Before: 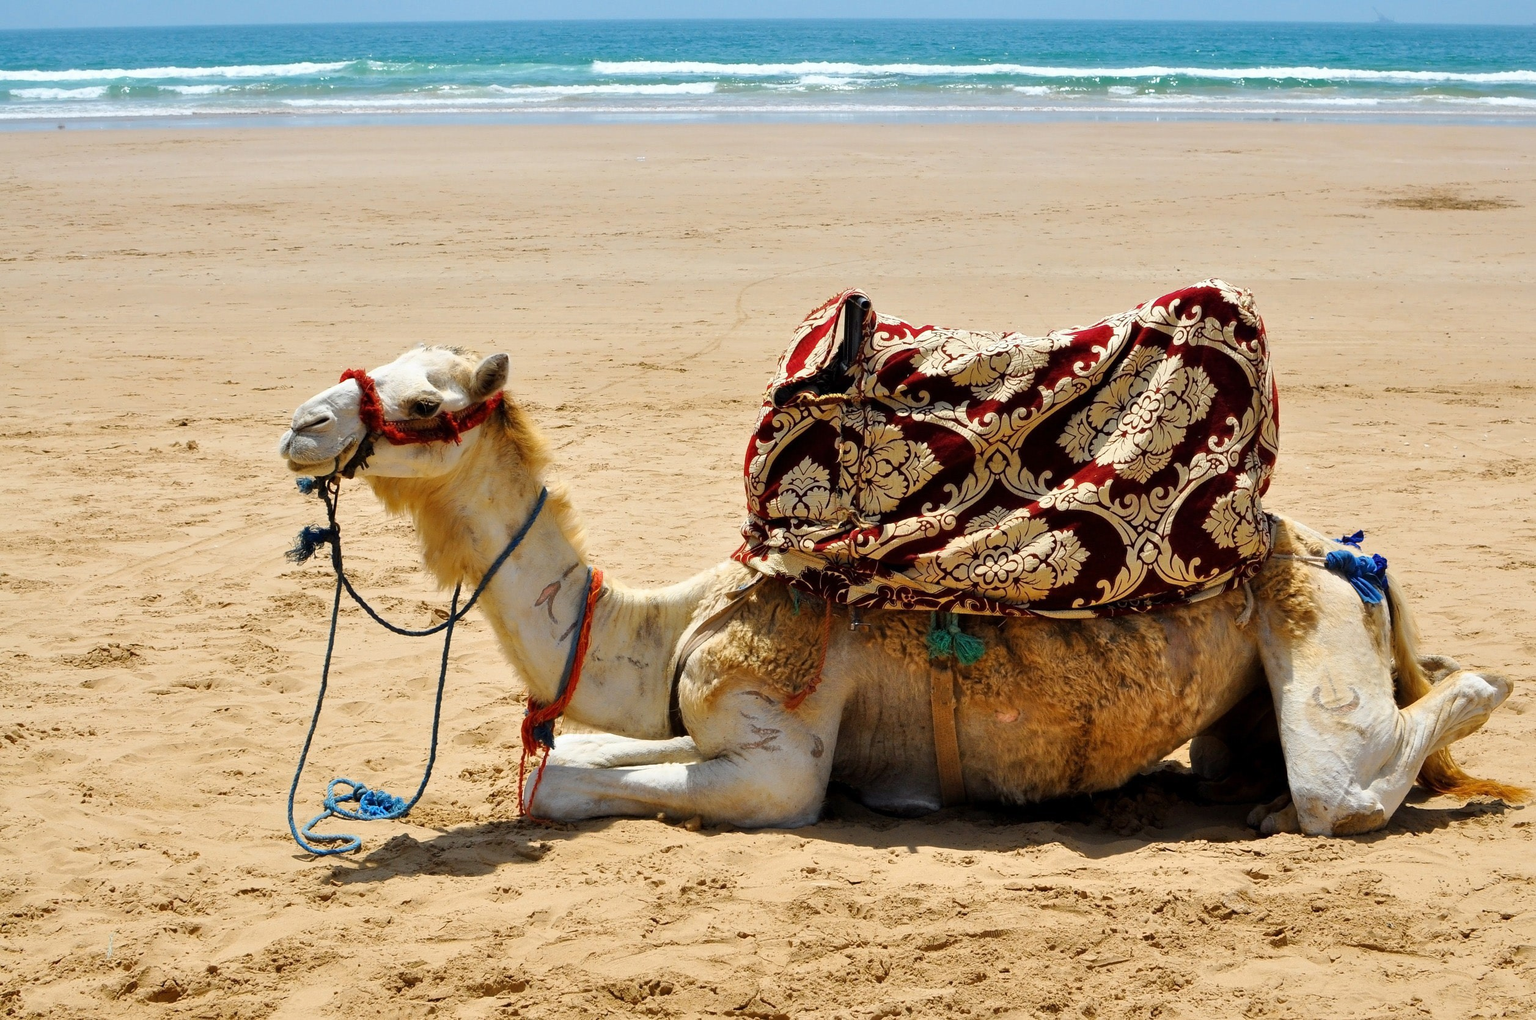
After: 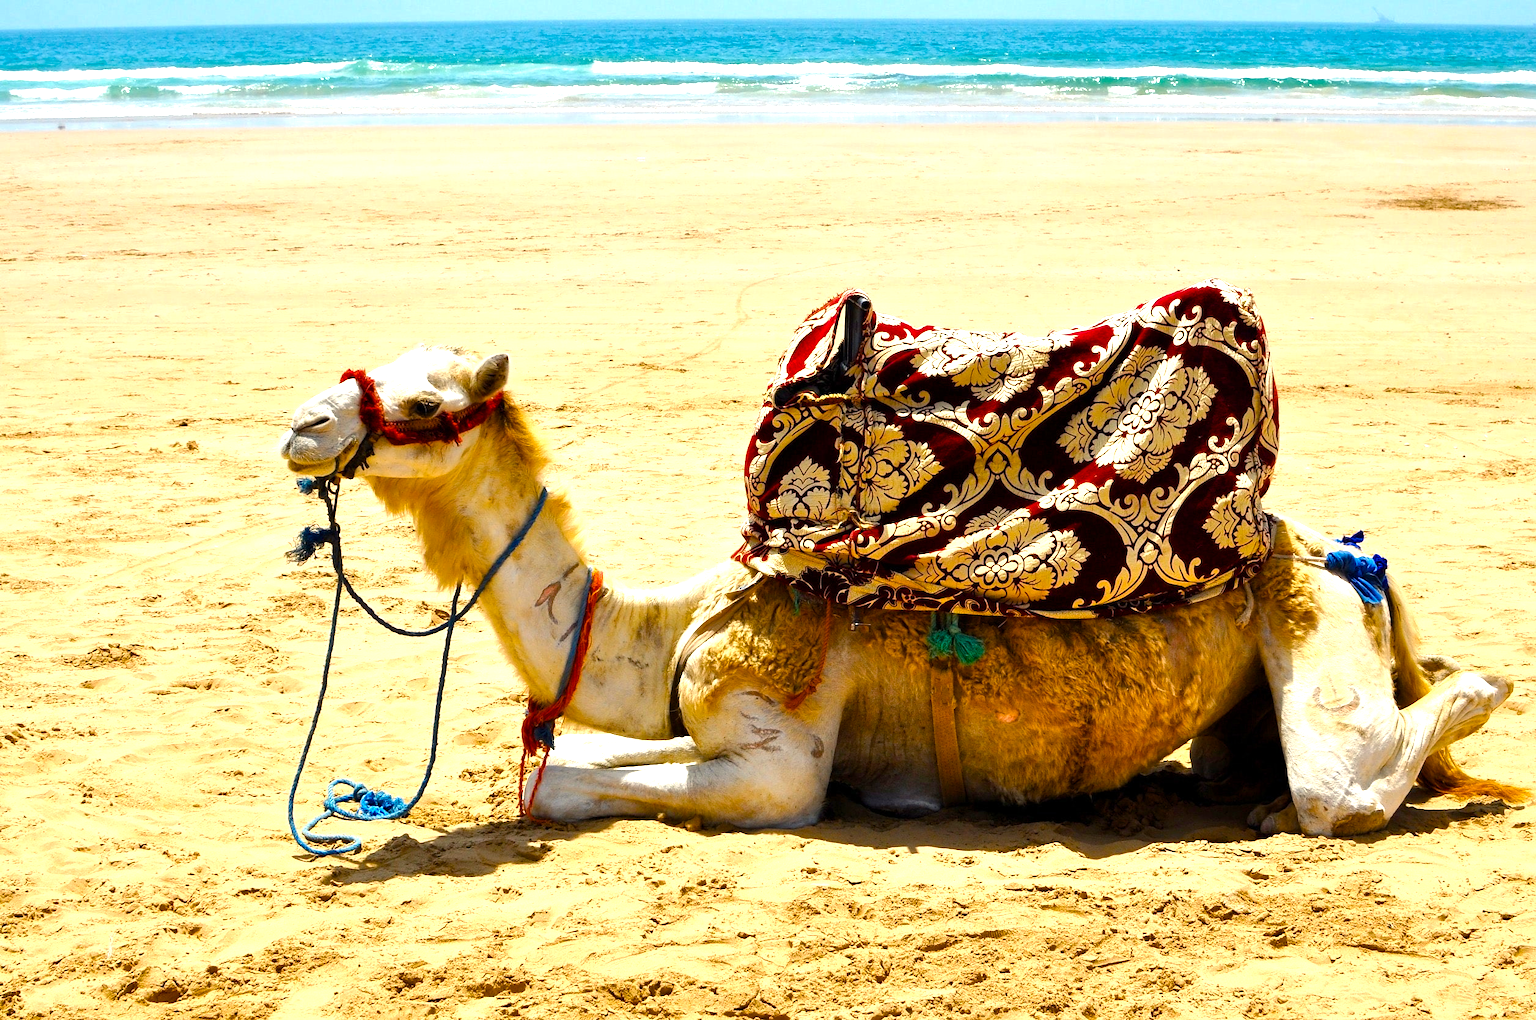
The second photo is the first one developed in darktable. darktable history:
color balance rgb: highlights gain › chroma 3.016%, highlights gain › hue 76°, perceptual saturation grading › global saturation 20%, perceptual saturation grading › highlights -25.286%, perceptual saturation grading › shadows 50.194%, perceptual brilliance grading › global brilliance 12.324%, perceptual brilliance grading › highlights 15.213%, global vibrance 20%
tone equalizer: on, module defaults
